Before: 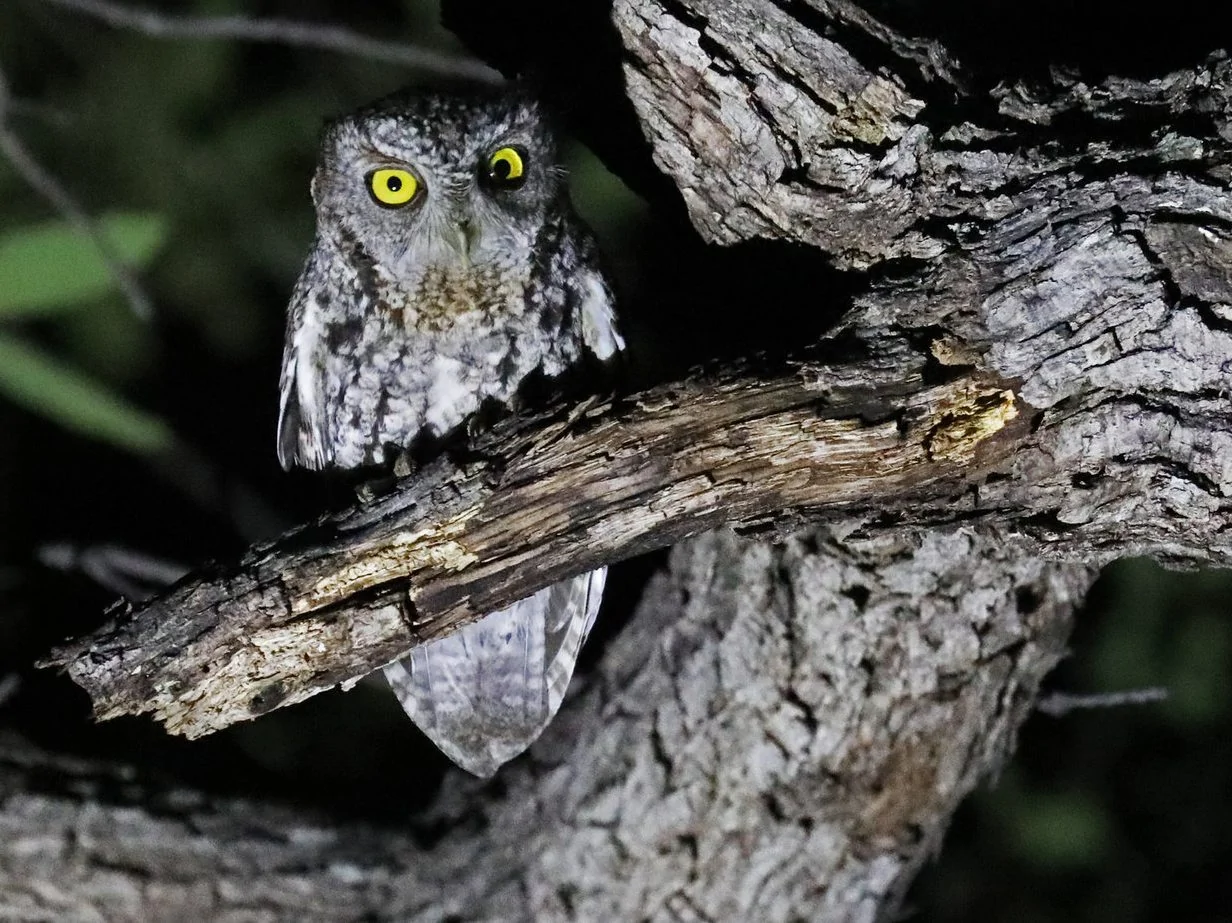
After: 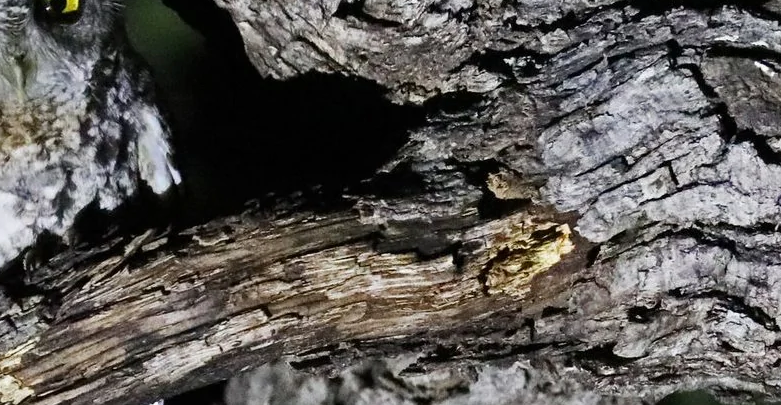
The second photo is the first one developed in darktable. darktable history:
contrast brightness saturation: contrast 0.077, saturation 0.017
crop: left 36.107%, top 18.028%, right 0.45%, bottom 38.089%
